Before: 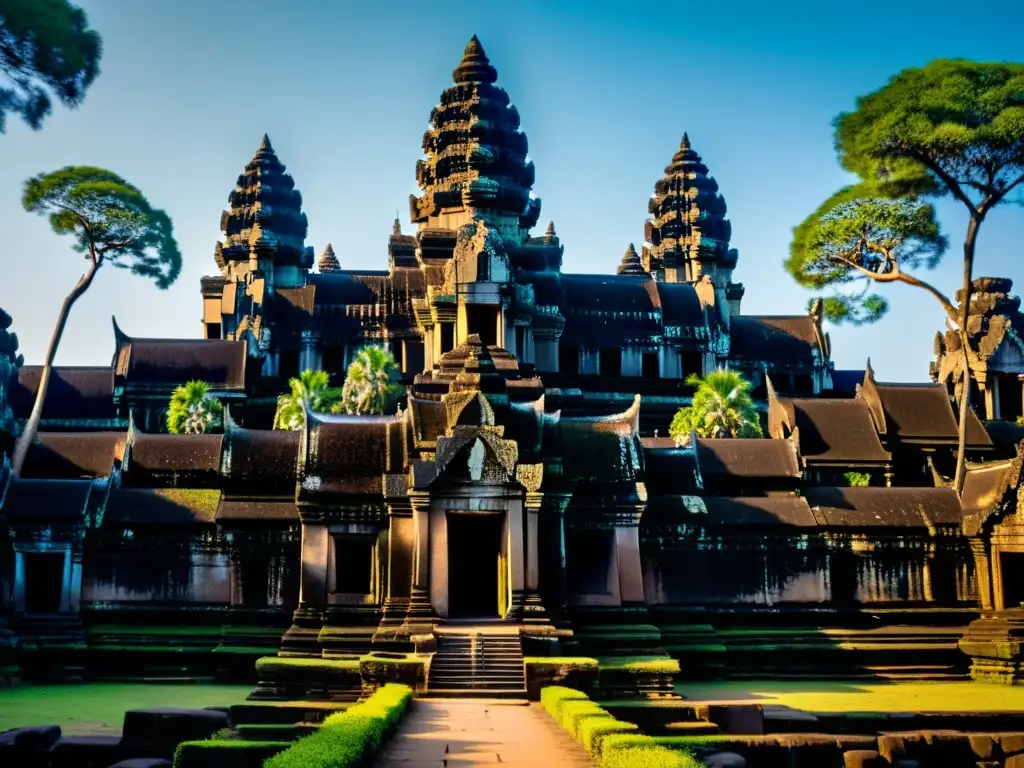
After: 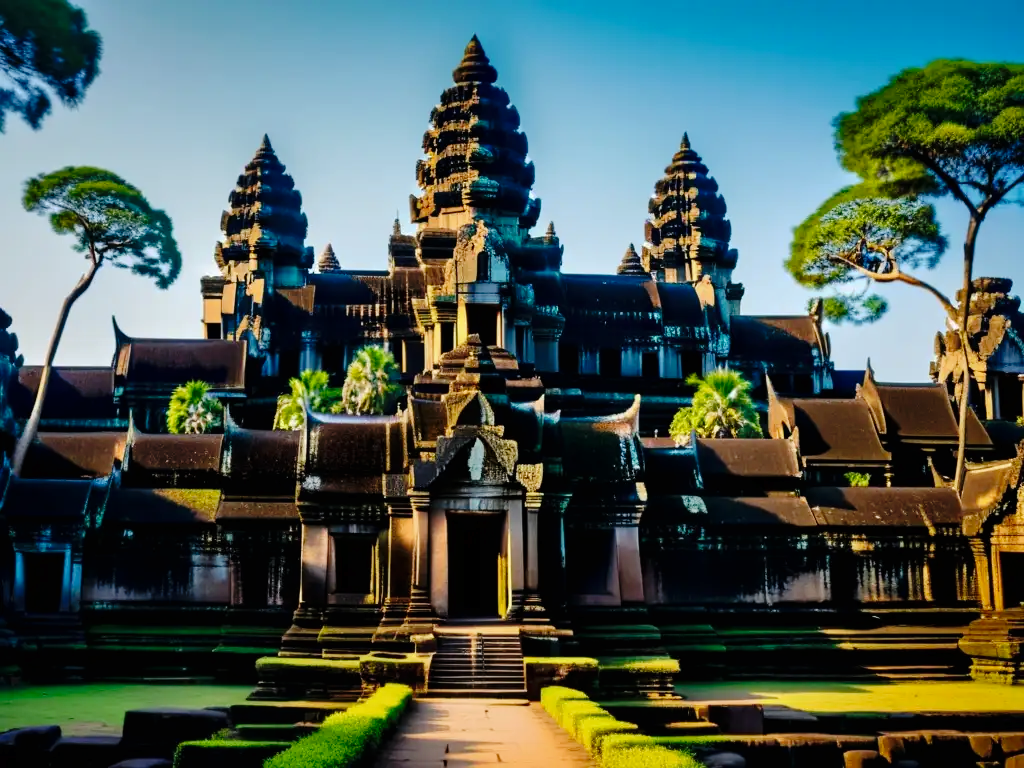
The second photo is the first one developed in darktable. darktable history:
tone curve: curves: ch0 [(0, 0) (0.003, 0.005) (0.011, 0.006) (0.025, 0.013) (0.044, 0.027) (0.069, 0.042) (0.1, 0.06) (0.136, 0.085) (0.177, 0.118) (0.224, 0.171) (0.277, 0.239) (0.335, 0.314) (0.399, 0.394) (0.468, 0.473) (0.543, 0.552) (0.623, 0.64) (0.709, 0.718) (0.801, 0.801) (0.898, 0.882) (1, 1)], preserve colors none
